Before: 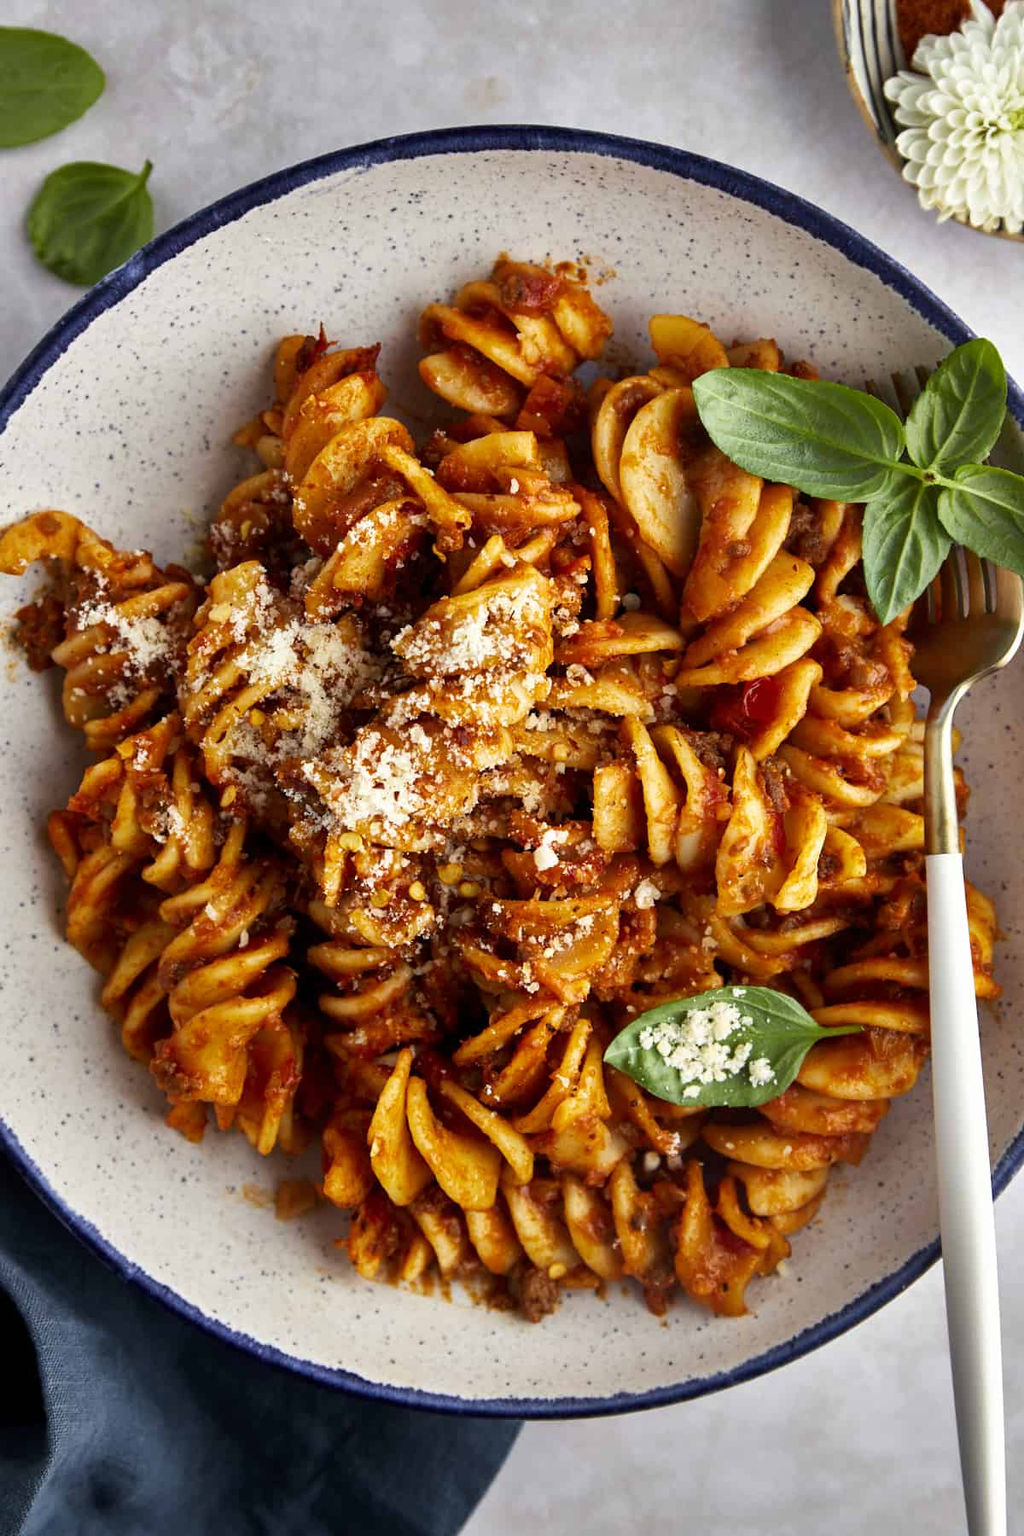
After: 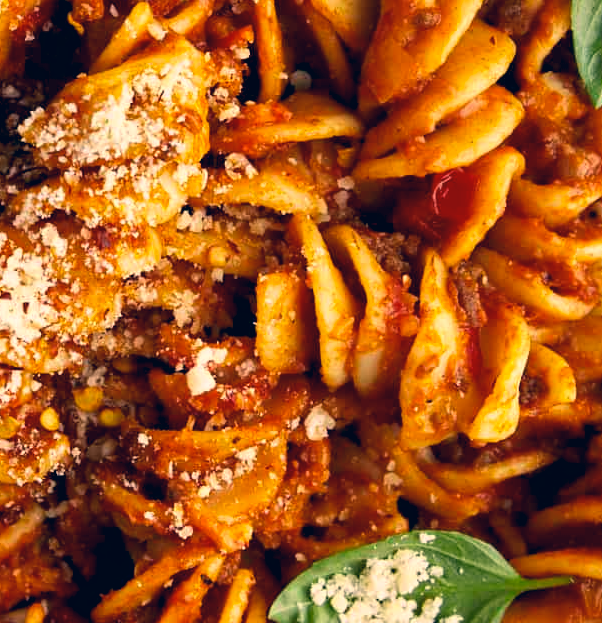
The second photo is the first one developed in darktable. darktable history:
crop: left 36.607%, top 34.735%, right 13.146%, bottom 30.611%
color correction: highlights a* 10.32, highlights b* 14.66, shadows a* -9.59, shadows b* -15.02
